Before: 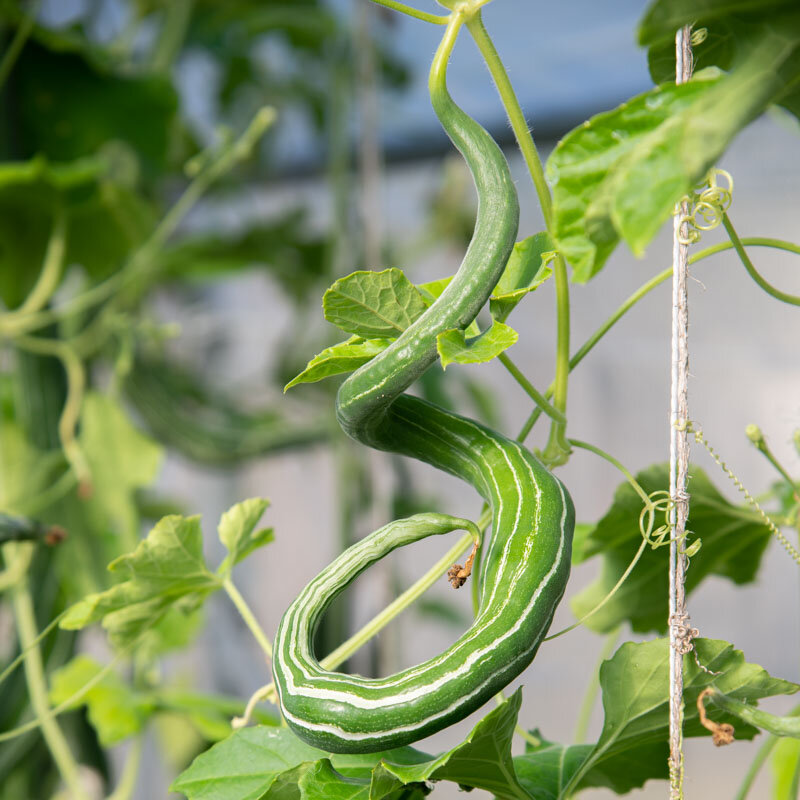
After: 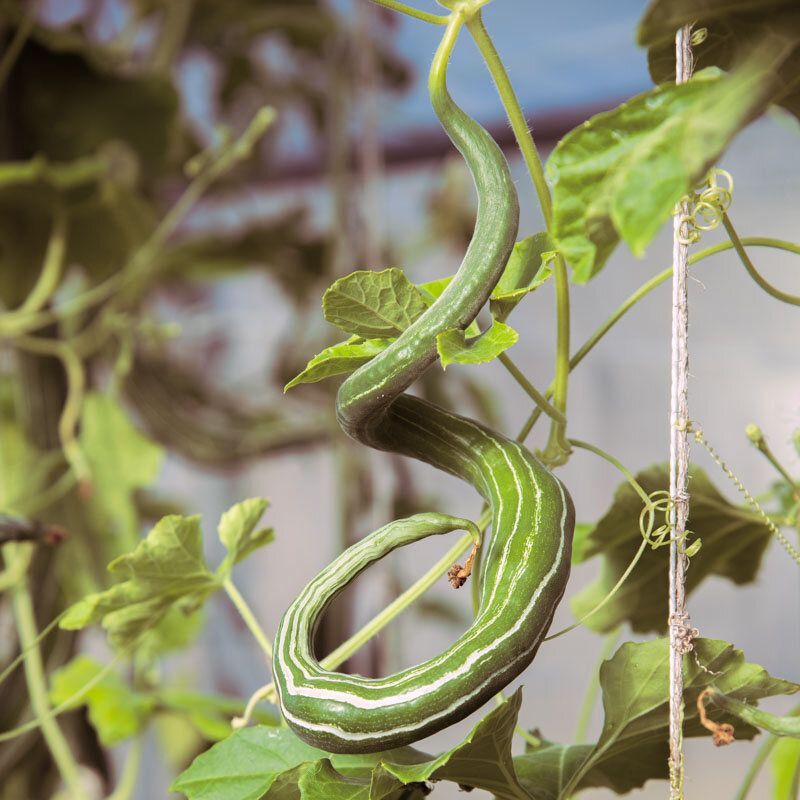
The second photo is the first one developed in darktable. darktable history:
shadows and highlights: shadows 25, highlights -25
split-toning: highlights › hue 298.8°, highlights › saturation 0.73, compress 41.76%
